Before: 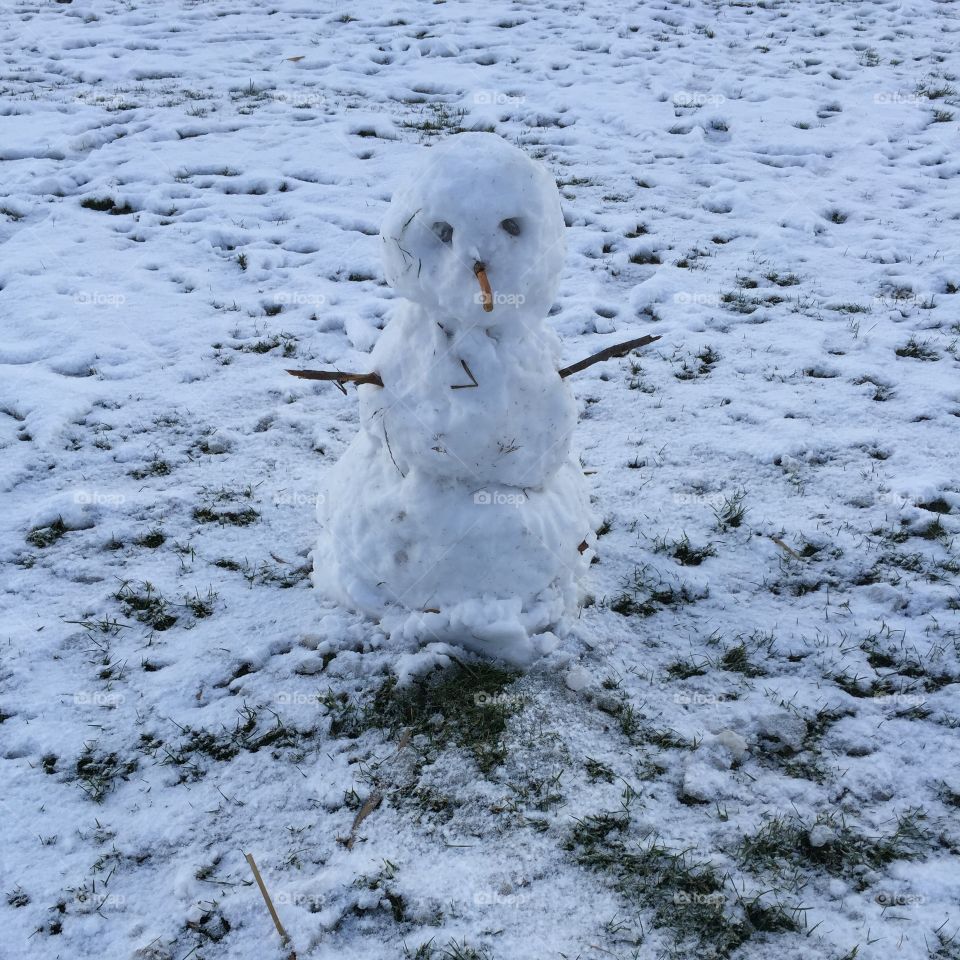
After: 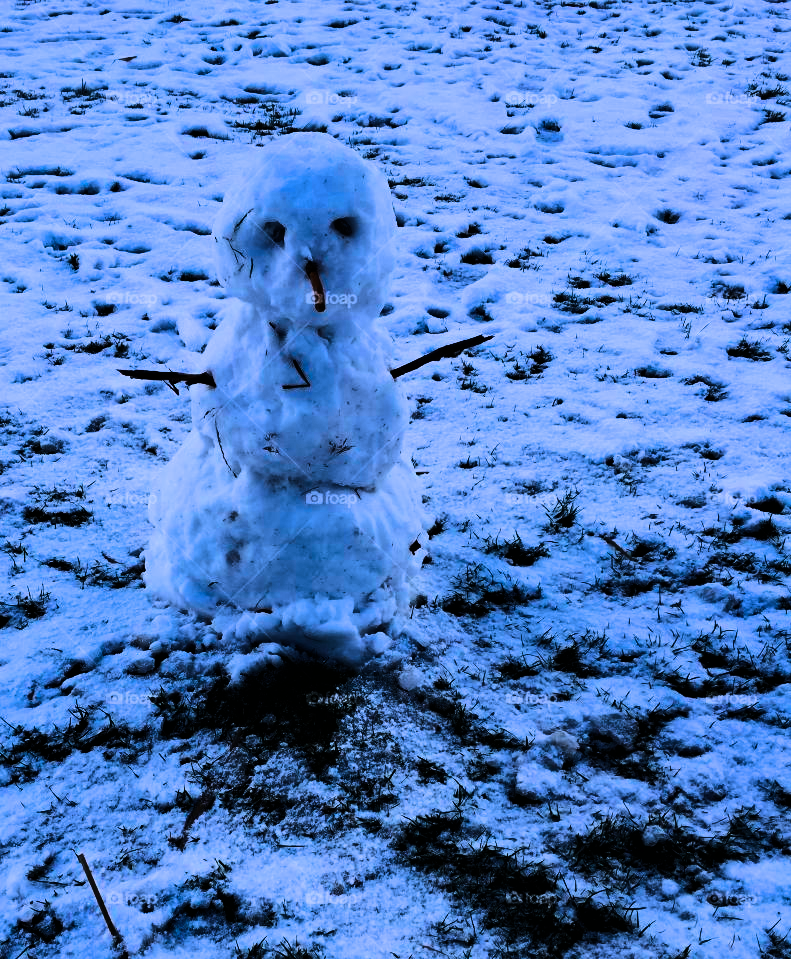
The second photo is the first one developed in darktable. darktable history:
filmic rgb: black relative exposure -5.42 EV, white relative exposure 2.85 EV, dynamic range scaling -37.73%, hardness 4, contrast 1.605, highlights saturation mix -0.93%
crop: left 17.582%, bottom 0.031%
color balance rgb: linear chroma grading › global chroma 40.15%, perceptual saturation grading › global saturation 60.58%, perceptual saturation grading › highlights 20.44%, perceptual saturation grading › shadows -50.36%, perceptual brilliance grading › highlights 2.19%, perceptual brilliance grading › mid-tones -50.36%, perceptual brilliance grading › shadows -50.36%
white balance: red 0.967, blue 1.119, emerald 0.756
